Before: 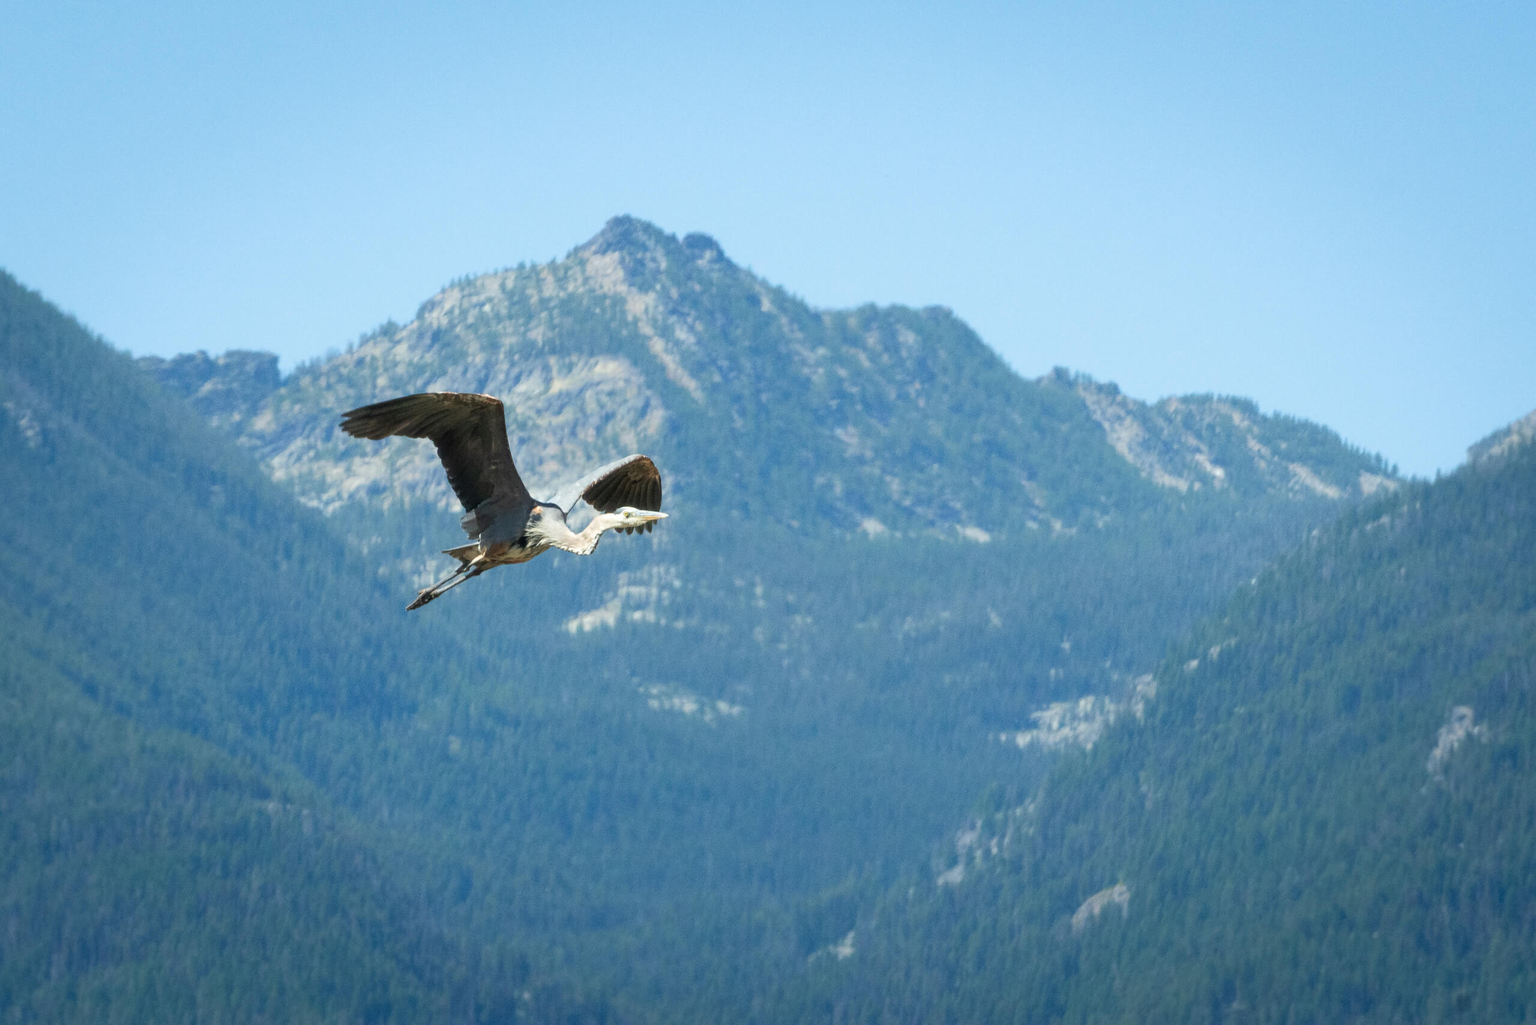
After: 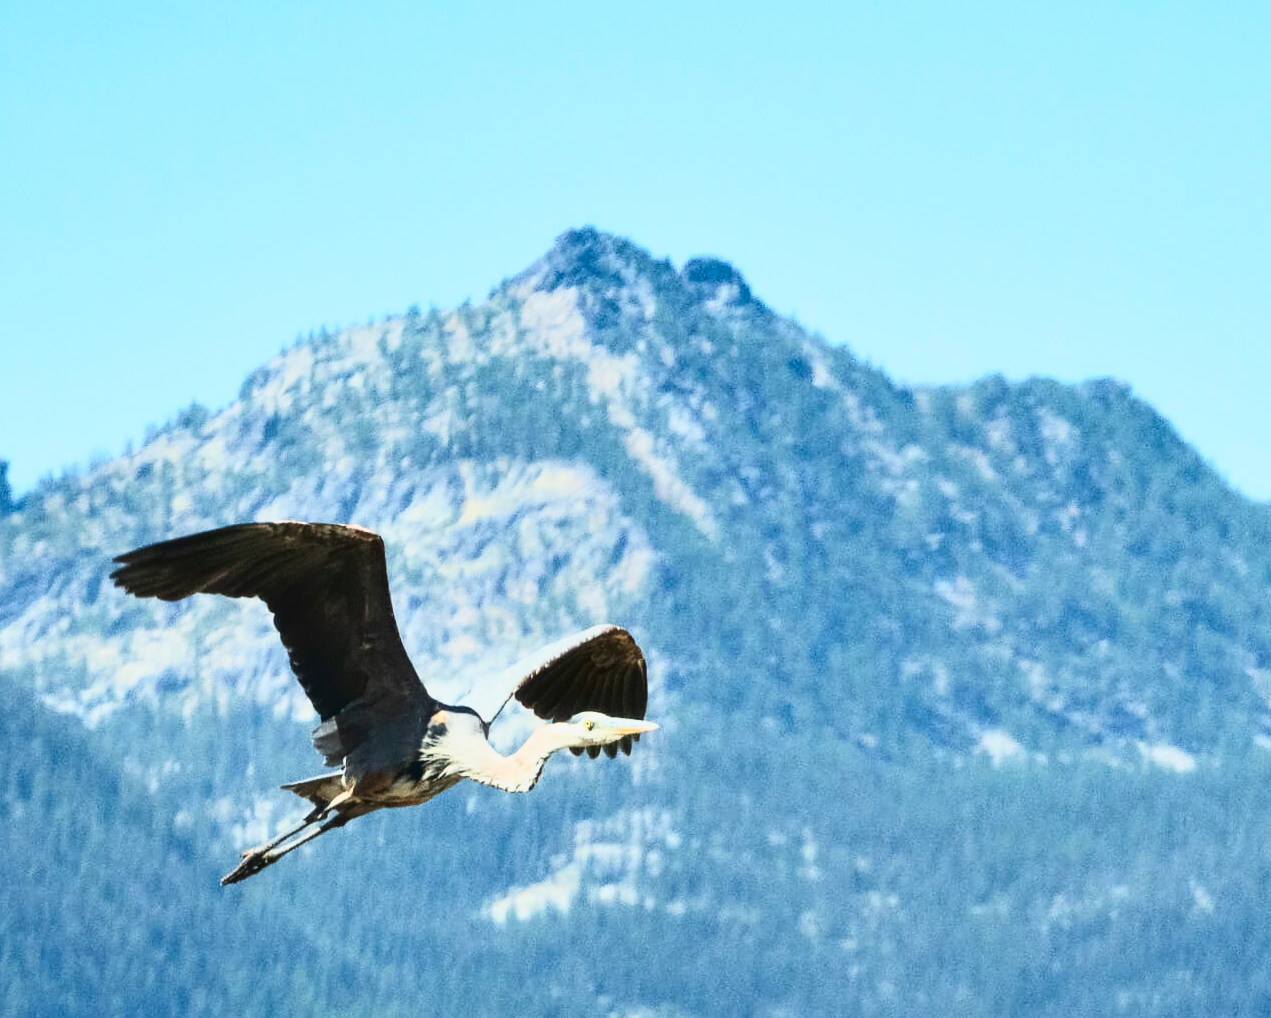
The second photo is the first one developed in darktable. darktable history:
contrast brightness saturation: contrast 0.22
crop: left 17.782%, top 7.771%, right 32.544%, bottom 32.561%
shadows and highlights: low approximation 0.01, soften with gaussian
tone curve: curves: ch0 [(0, 0.039) (0.104, 0.094) (0.285, 0.301) (0.673, 0.796) (0.845, 0.932) (0.994, 0.971)]; ch1 [(0, 0) (0.356, 0.385) (0.424, 0.405) (0.498, 0.502) (0.586, 0.57) (0.657, 0.642) (1, 1)]; ch2 [(0, 0) (0.424, 0.438) (0.46, 0.453) (0.515, 0.505) (0.557, 0.57) (0.612, 0.583) (0.722, 0.67) (1, 1)], color space Lab, linked channels, preserve colors none
